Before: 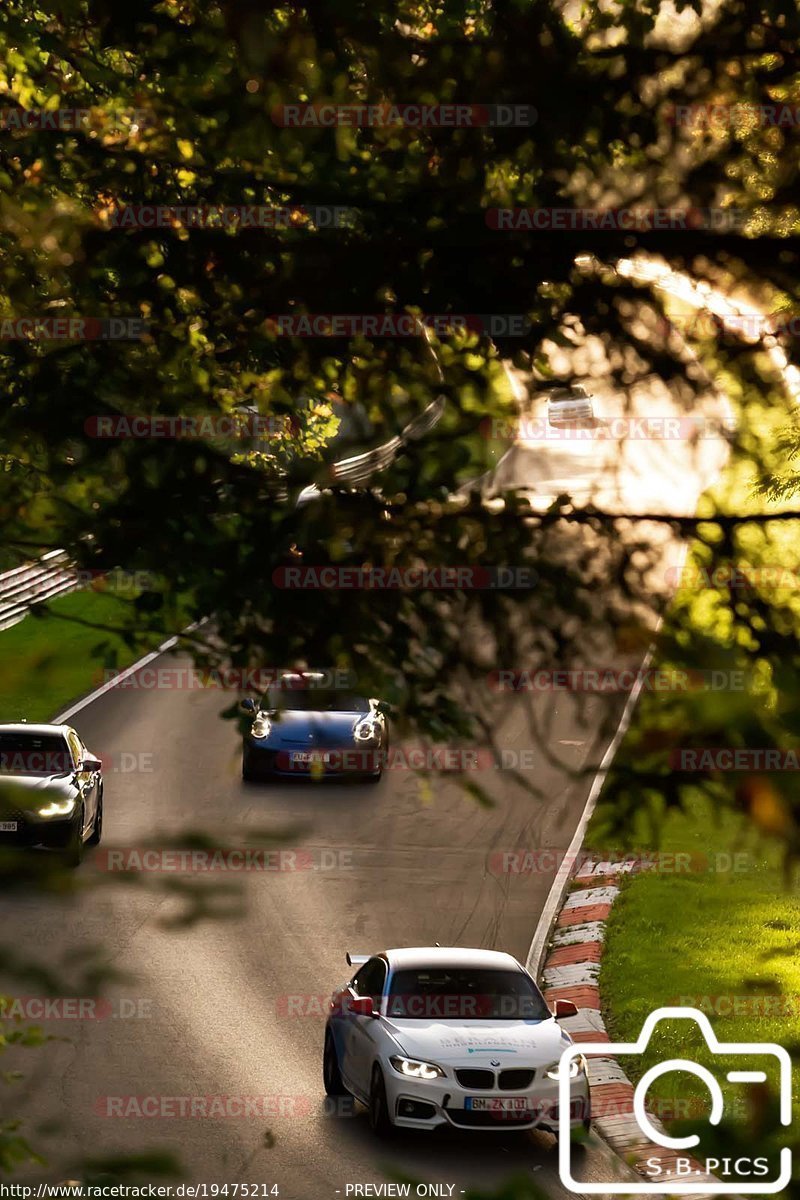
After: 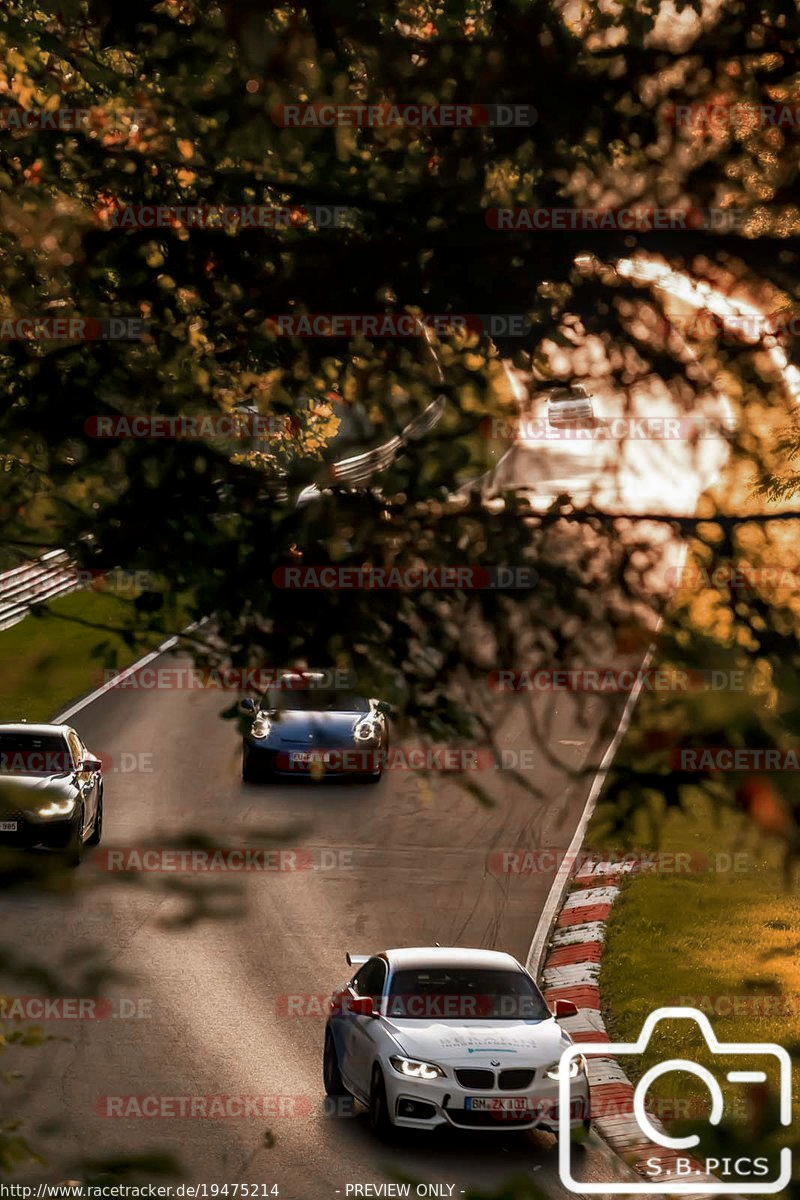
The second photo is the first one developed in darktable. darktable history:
local contrast: on, module defaults
color zones: curves: ch0 [(0, 0.299) (0.25, 0.383) (0.456, 0.352) (0.736, 0.571)]; ch1 [(0, 0.63) (0.151, 0.568) (0.254, 0.416) (0.47, 0.558) (0.732, 0.37) (0.909, 0.492)]; ch2 [(0.004, 0.604) (0.158, 0.443) (0.257, 0.403) (0.761, 0.468)]
